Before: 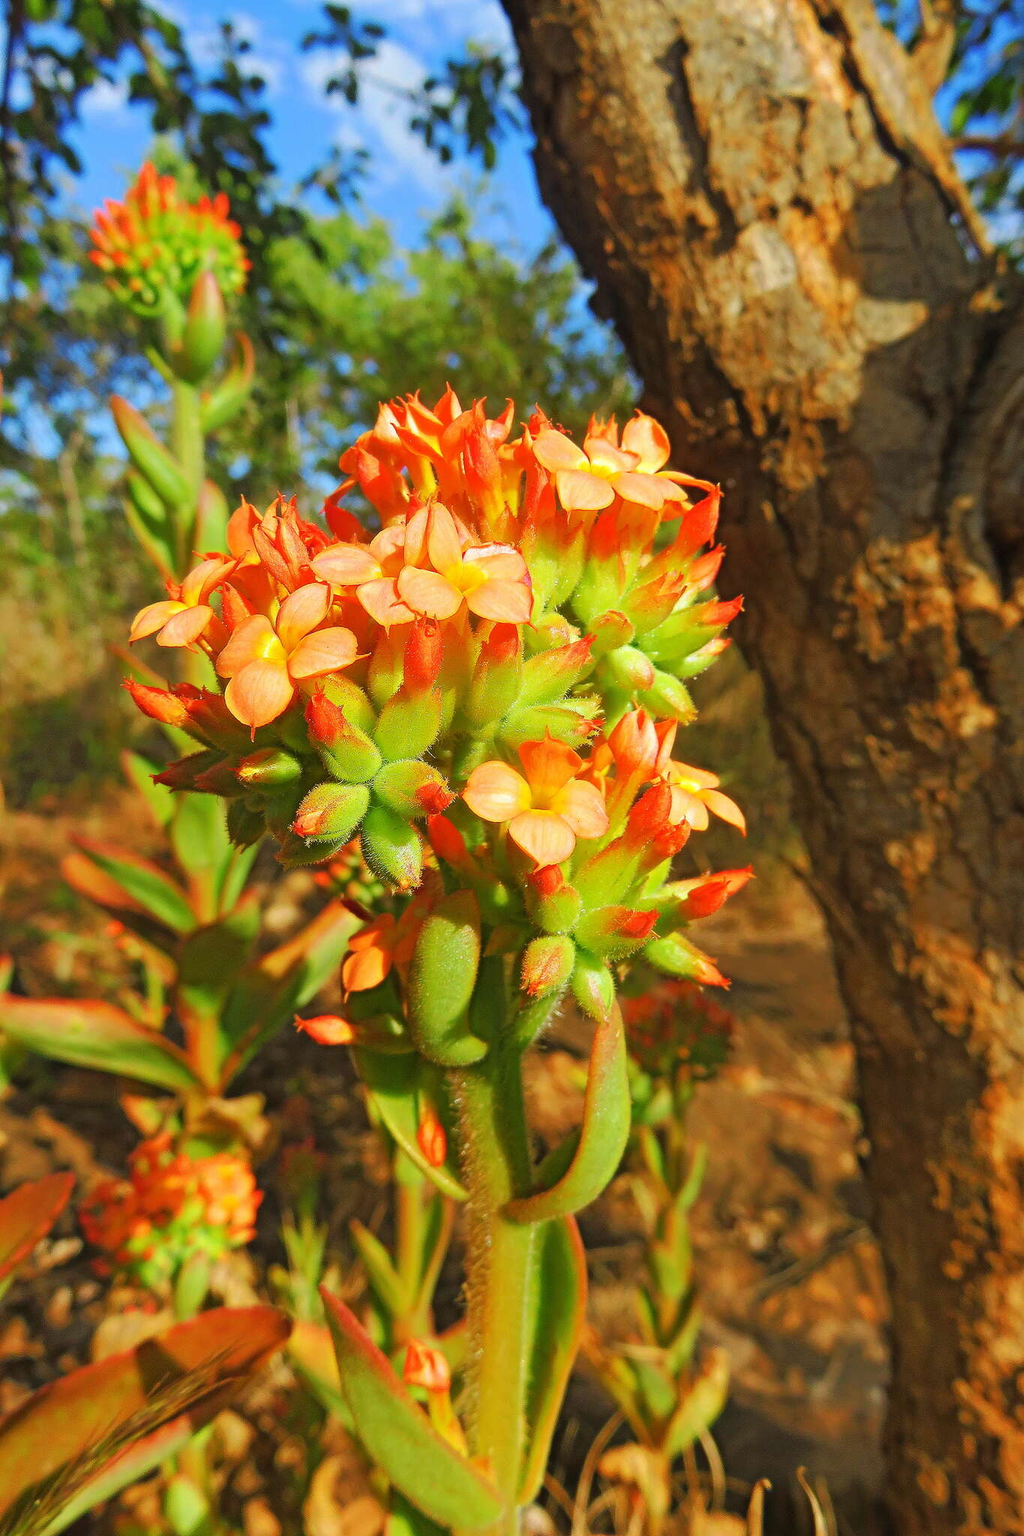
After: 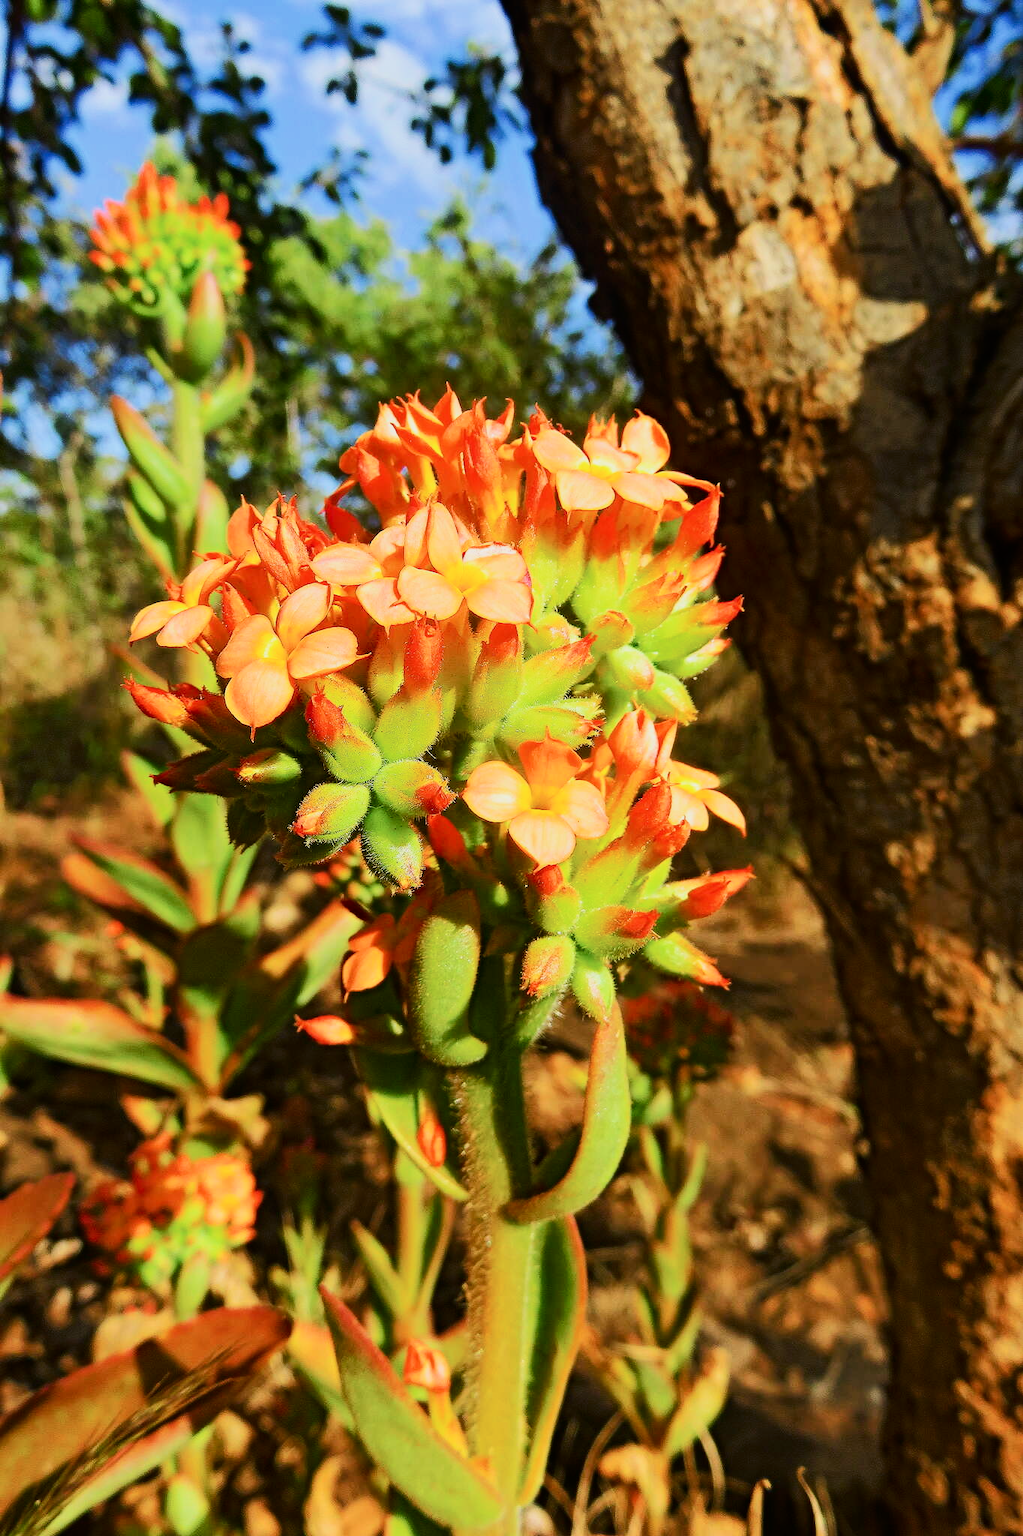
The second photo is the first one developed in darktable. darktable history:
contrast brightness saturation: contrast 0.22
filmic rgb: black relative exposure -7.5 EV, white relative exposure 5 EV, hardness 3.31, contrast 1.3, contrast in shadows safe
